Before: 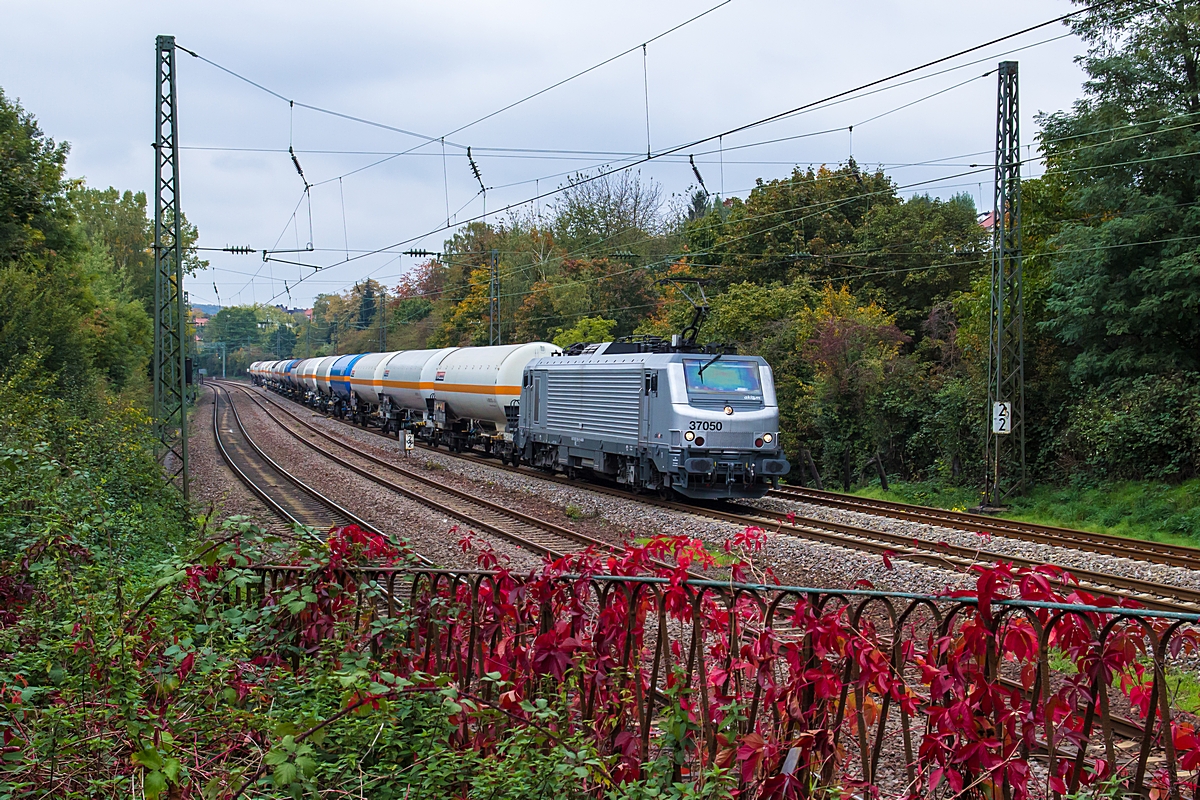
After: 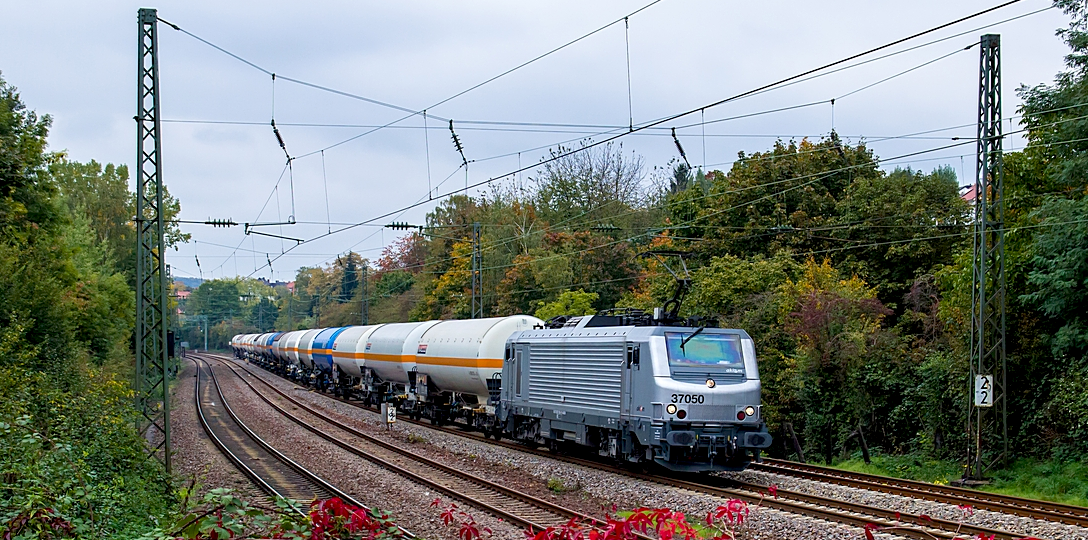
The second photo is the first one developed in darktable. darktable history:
crop: left 1.509%, top 3.452%, right 7.696%, bottom 28.452%
exposure: black level correction 0.01, exposure 0.011 EV, compensate highlight preservation false
tone equalizer: on, module defaults
